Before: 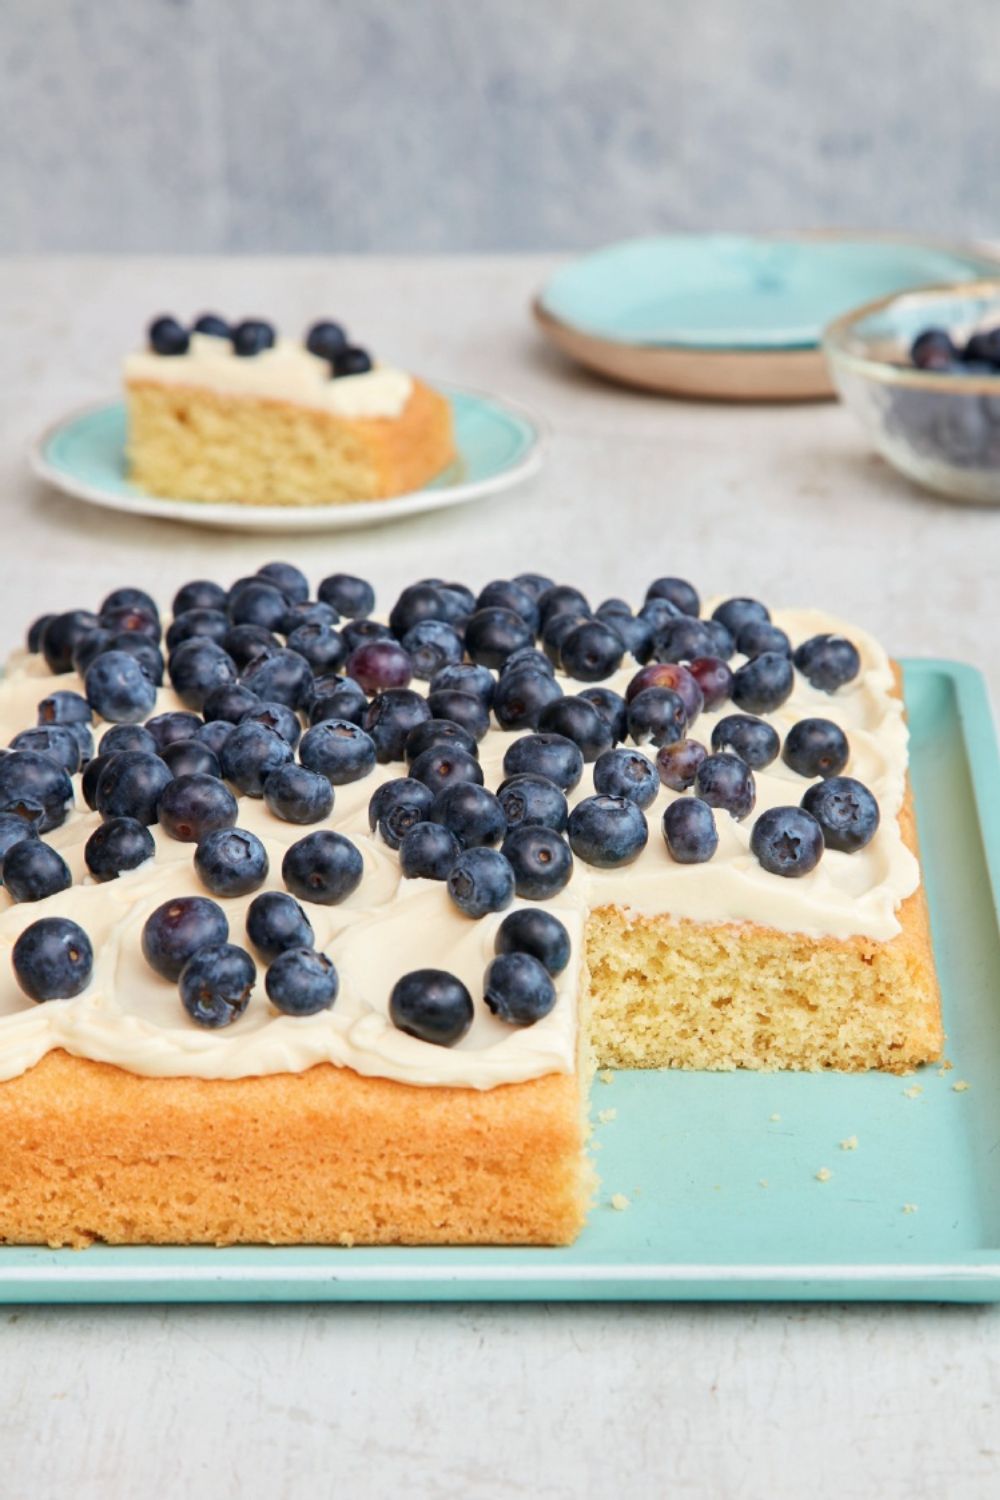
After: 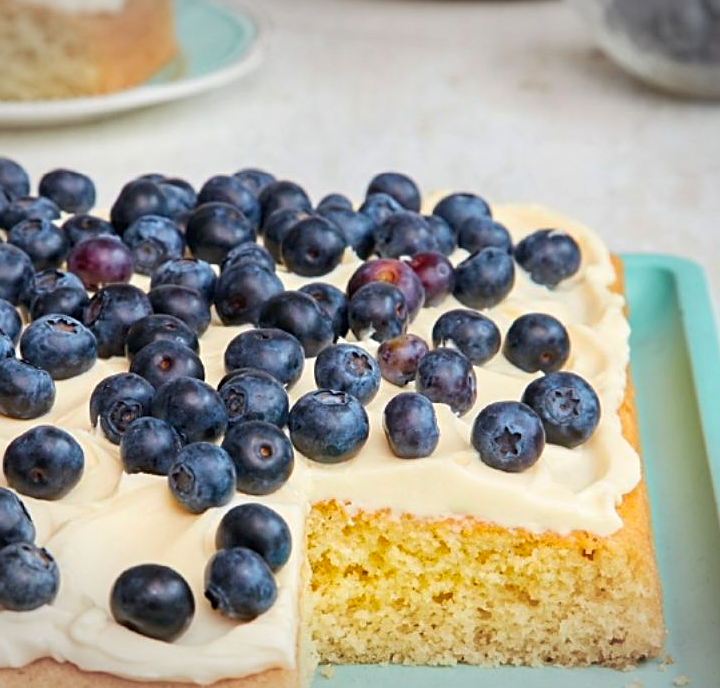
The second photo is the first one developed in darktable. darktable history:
sharpen: on, module defaults
crop and rotate: left 27.938%, top 27.046%, bottom 27.046%
vignetting: fall-off start 100%, brightness -0.282, width/height ratio 1.31
color balance rgb: perceptual saturation grading › global saturation 25%, global vibrance 20%
